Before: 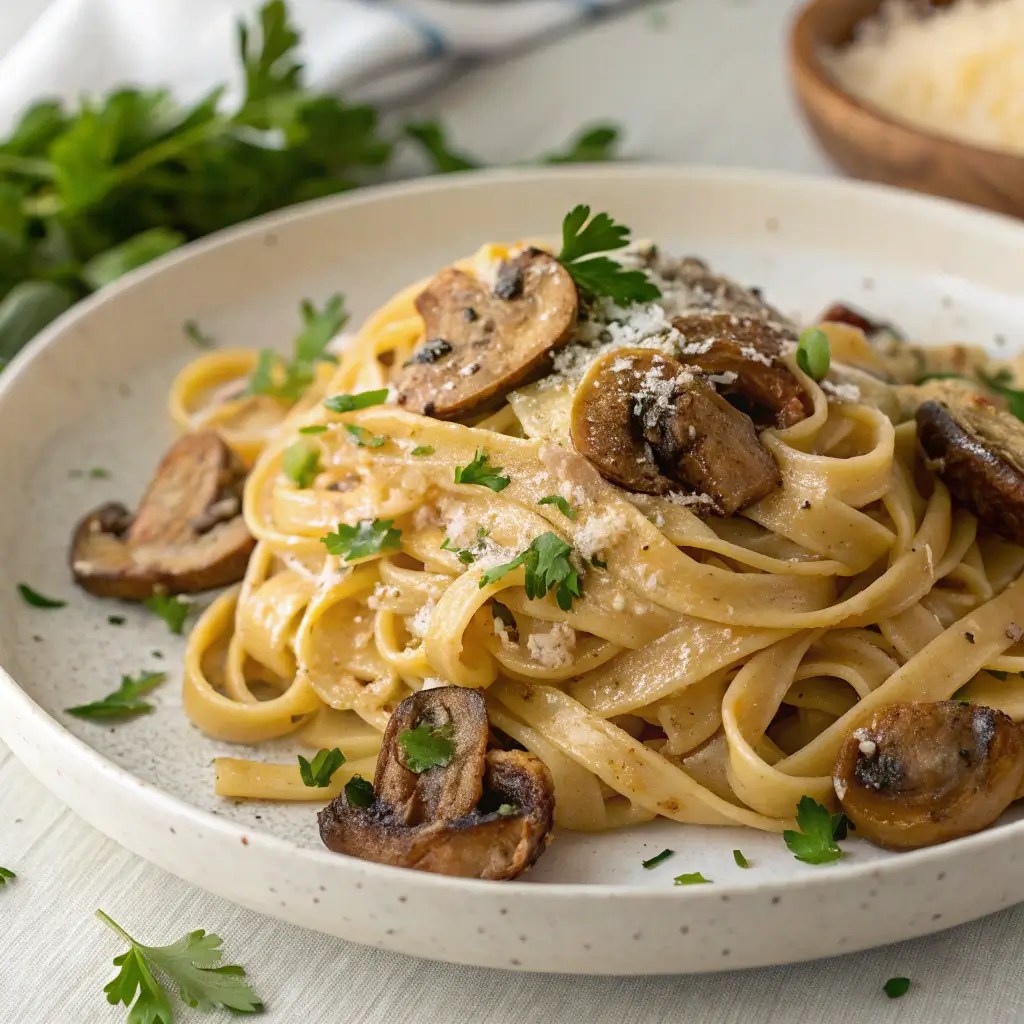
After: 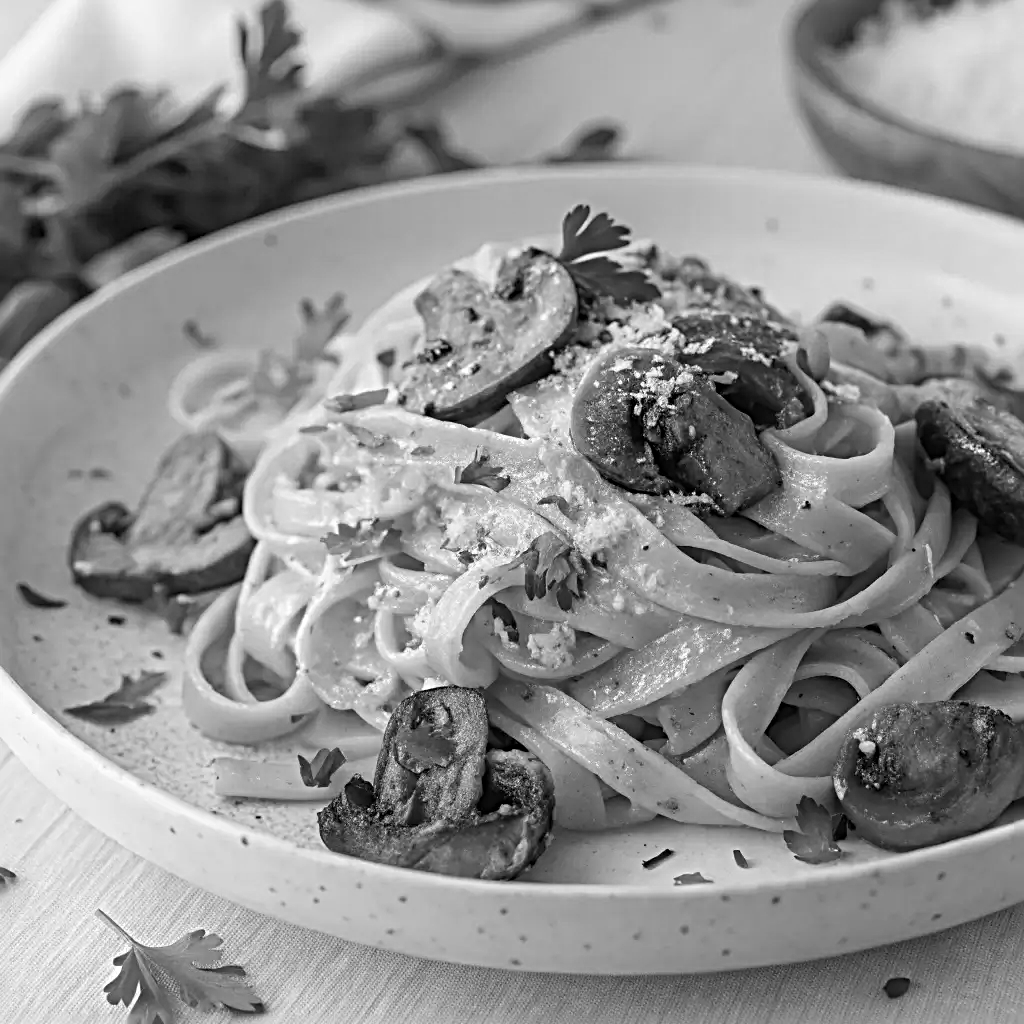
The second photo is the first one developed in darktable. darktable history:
sharpen: radius 4
monochrome: a 32, b 64, size 2.3
